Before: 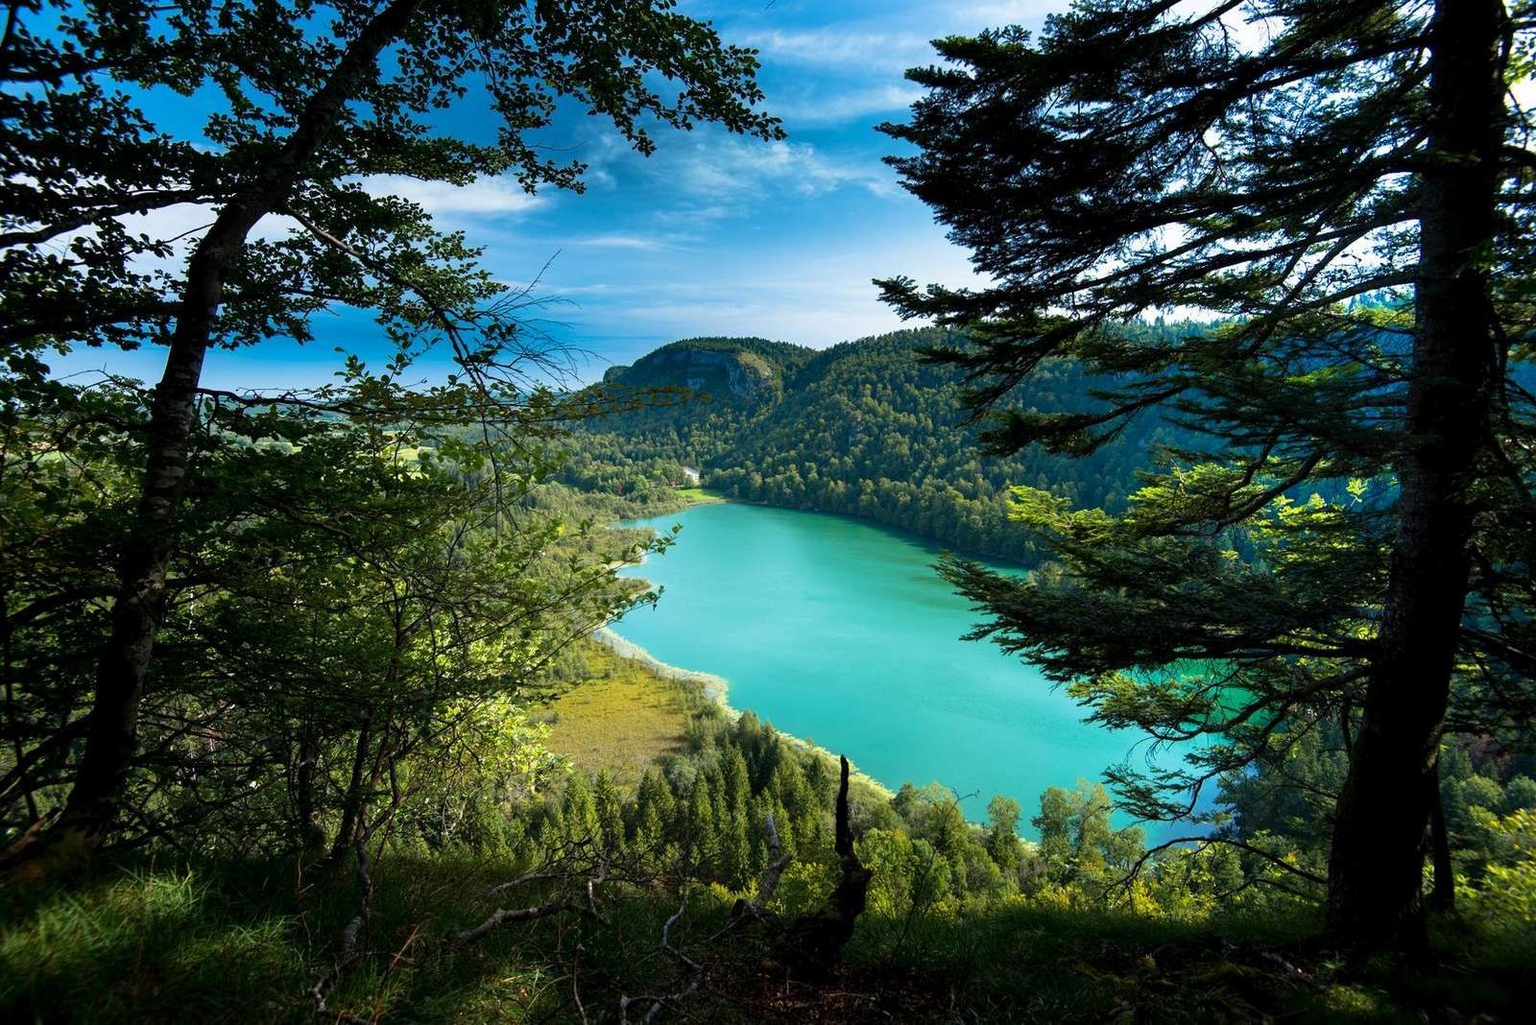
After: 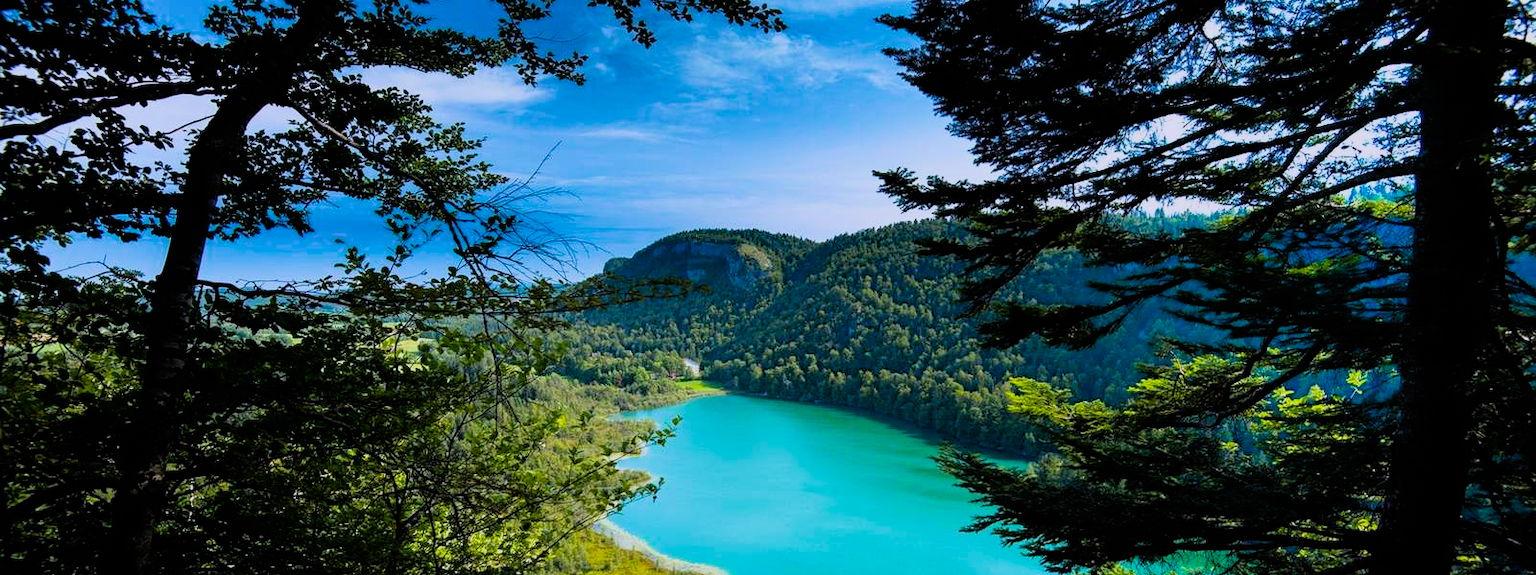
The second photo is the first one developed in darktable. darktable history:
white balance: red 1.004, blue 1.096
filmic rgb: black relative exposure -7.75 EV, white relative exposure 4.4 EV, threshold 3 EV, hardness 3.76, latitude 50%, contrast 1.1, color science v5 (2021), contrast in shadows safe, contrast in highlights safe, enable highlight reconstruction true
crop and rotate: top 10.605%, bottom 33.274%
color balance rgb: perceptual saturation grading › global saturation 25%, global vibrance 20%
exposure: compensate highlight preservation false
